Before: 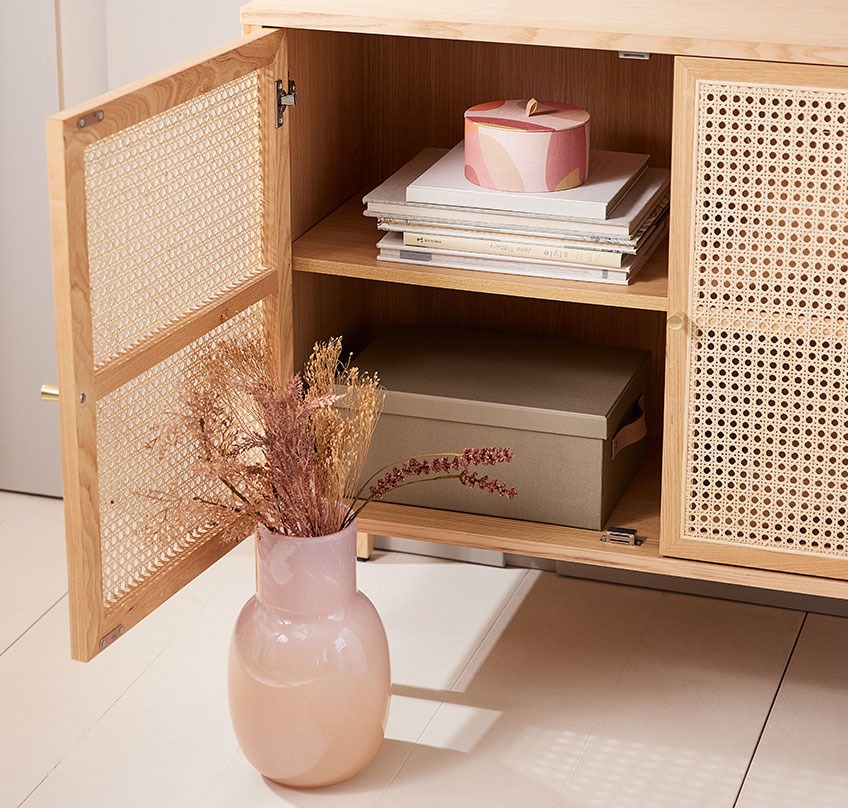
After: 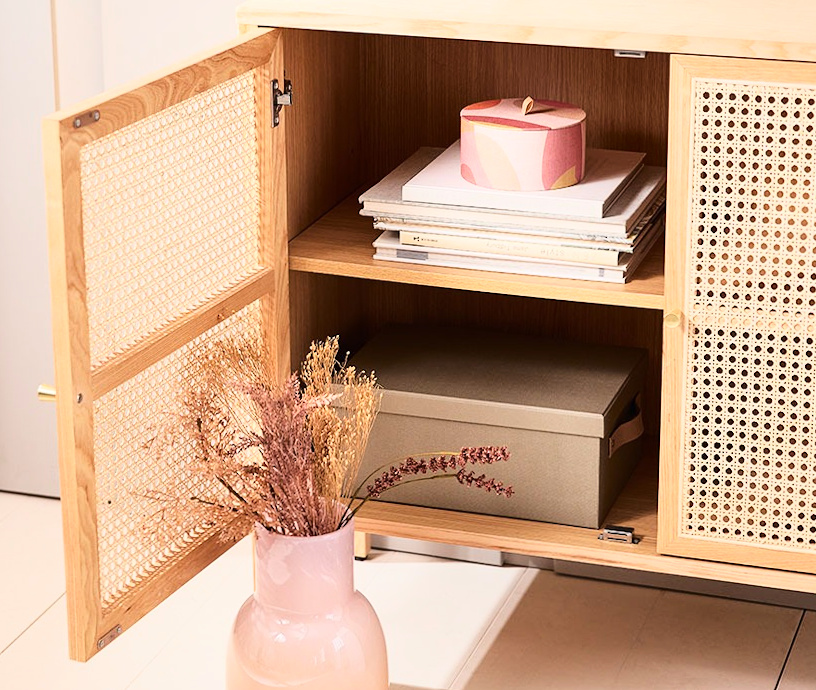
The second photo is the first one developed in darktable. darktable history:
shadows and highlights: radius 125.46, shadows 30.51, highlights -30.51, low approximation 0.01, soften with gaussian
exposure: exposure -0.048 EV, compensate highlight preservation false
crop and rotate: angle 0.2°, left 0.275%, right 3.127%, bottom 14.18%
base curve: curves: ch0 [(0, 0) (0.028, 0.03) (0.121, 0.232) (0.46, 0.748) (0.859, 0.968) (1, 1)]
